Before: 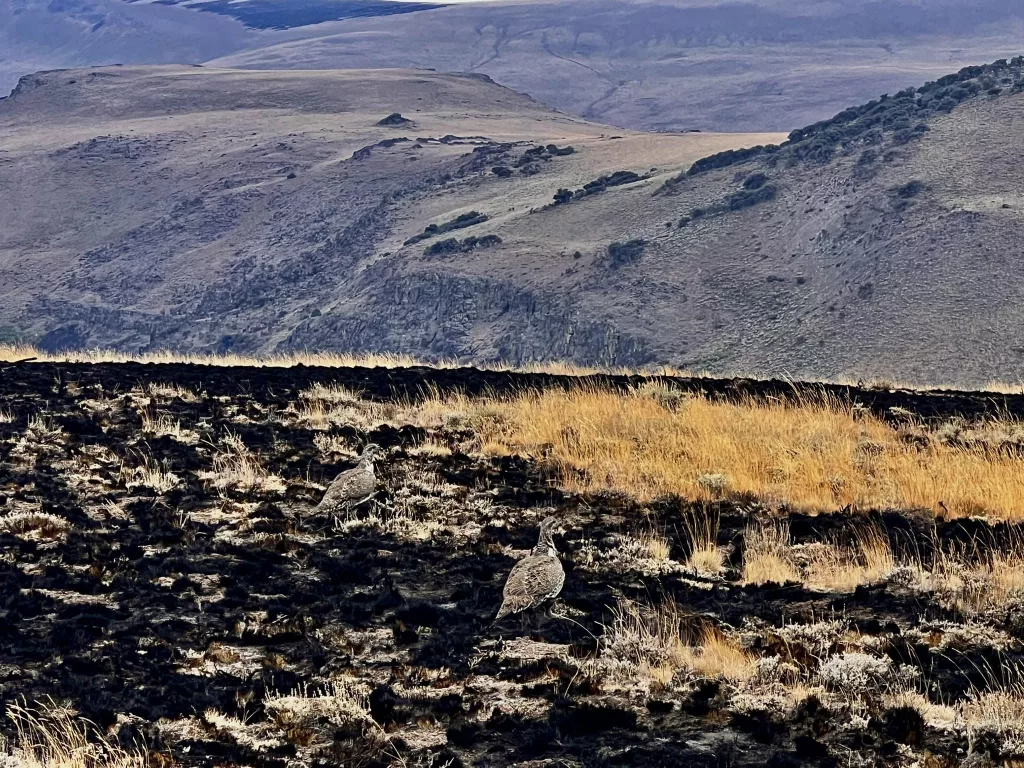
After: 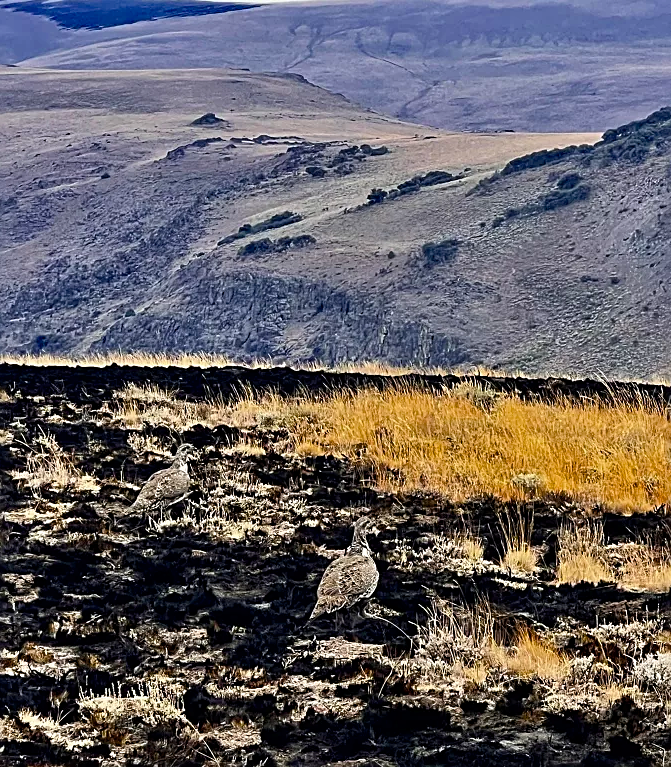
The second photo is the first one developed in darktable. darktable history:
exposure: exposure 0.197 EV, compensate highlight preservation false
color balance rgb: perceptual saturation grading › global saturation 19.44%, saturation formula JzAzBz (2021)
crop and rotate: left 18.21%, right 16.259%
sharpen: on, module defaults
